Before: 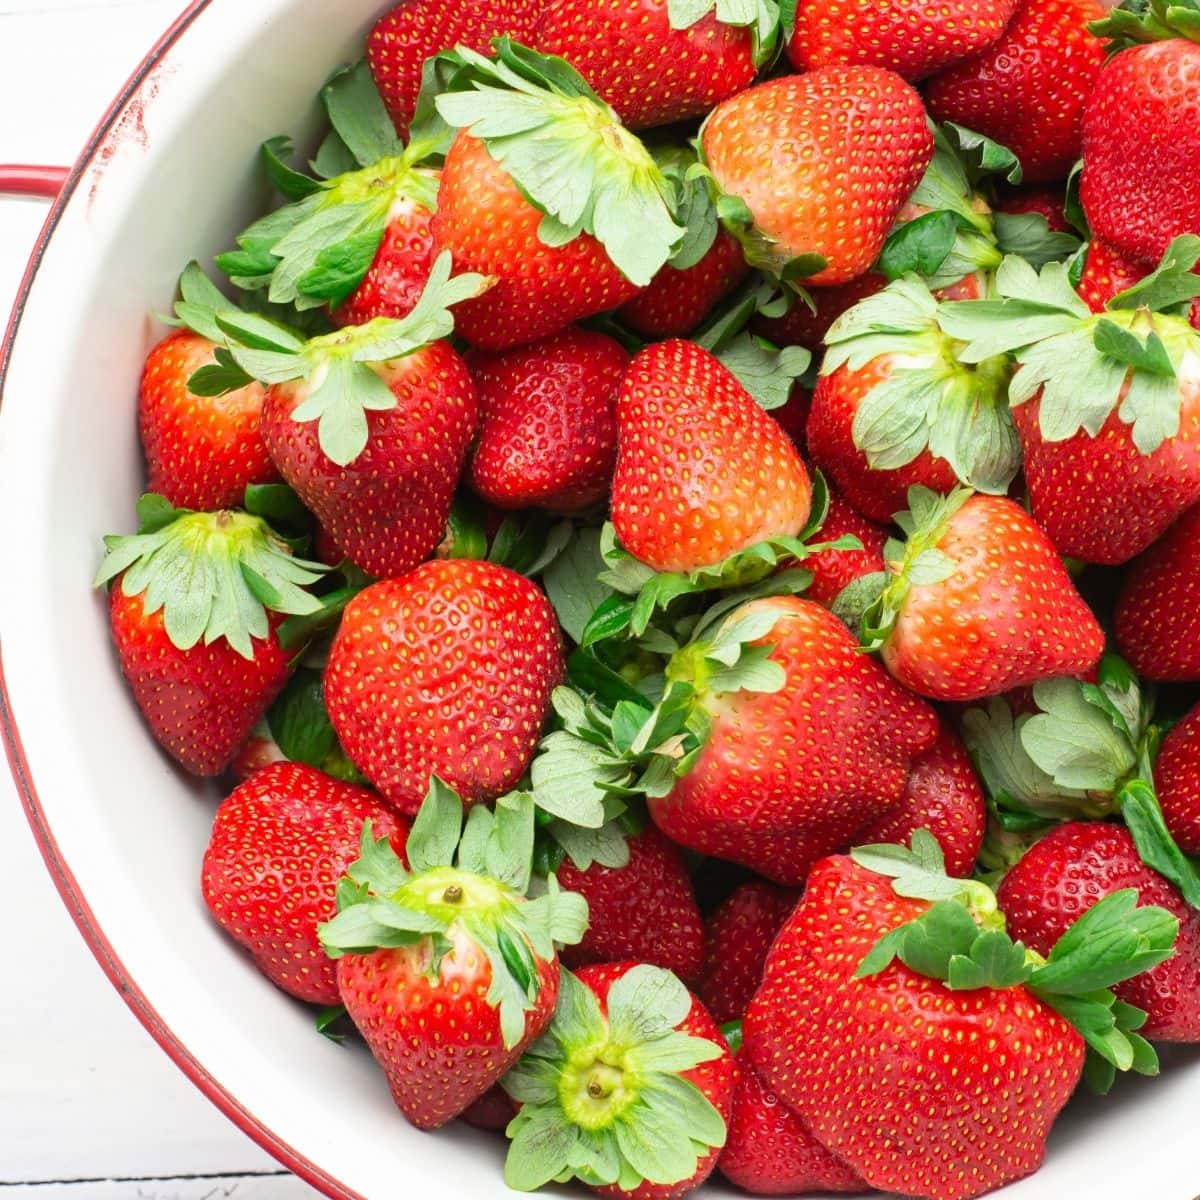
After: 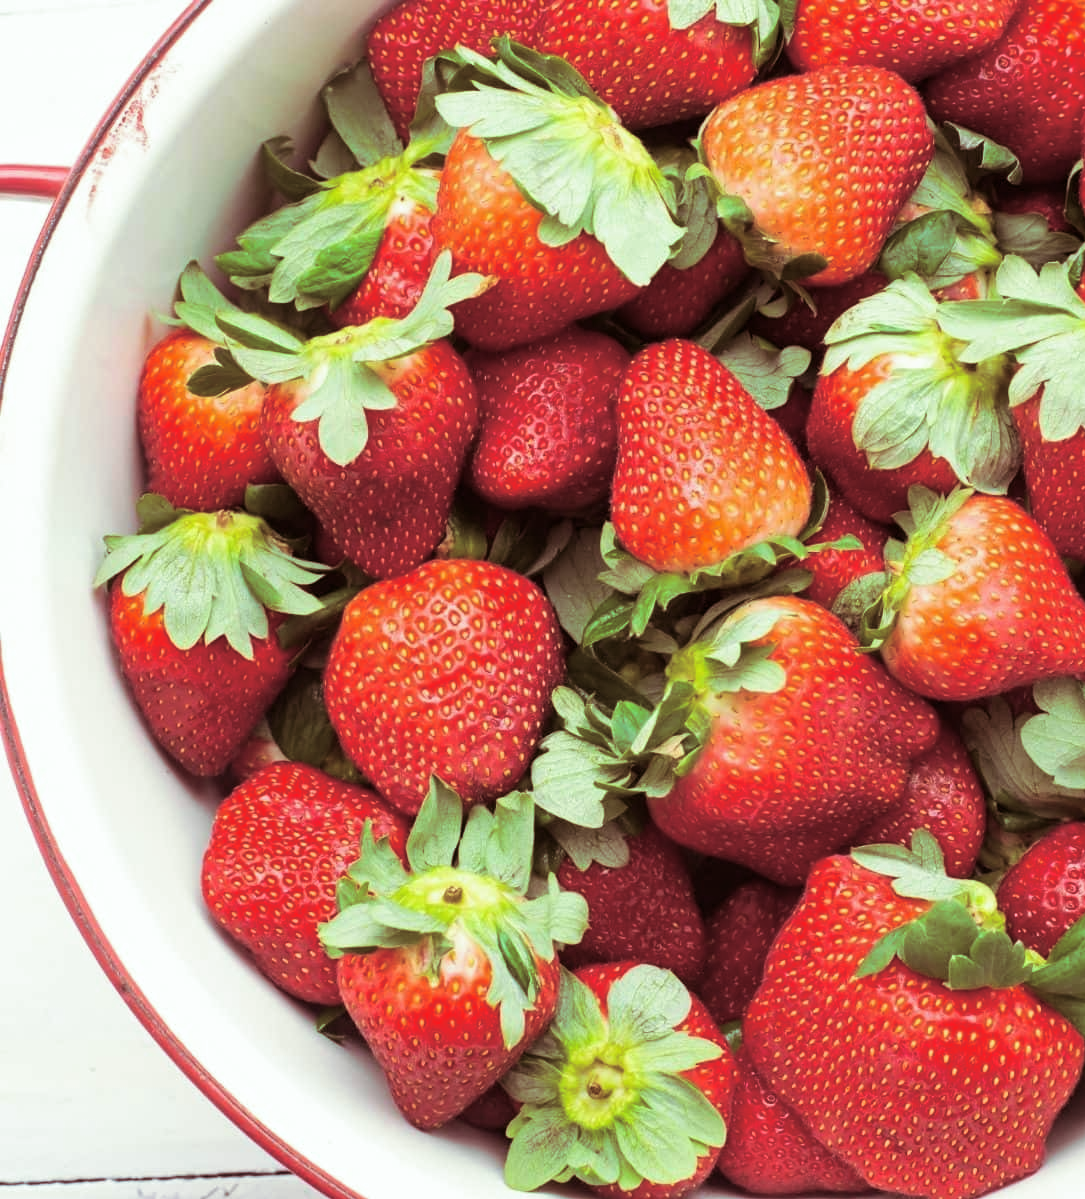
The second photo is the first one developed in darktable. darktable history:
split-toning: on, module defaults
crop: right 9.509%, bottom 0.031%
color correction: highlights a* -2.73, highlights b* -2.09, shadows a* 2.41, shadows b* 2.73
